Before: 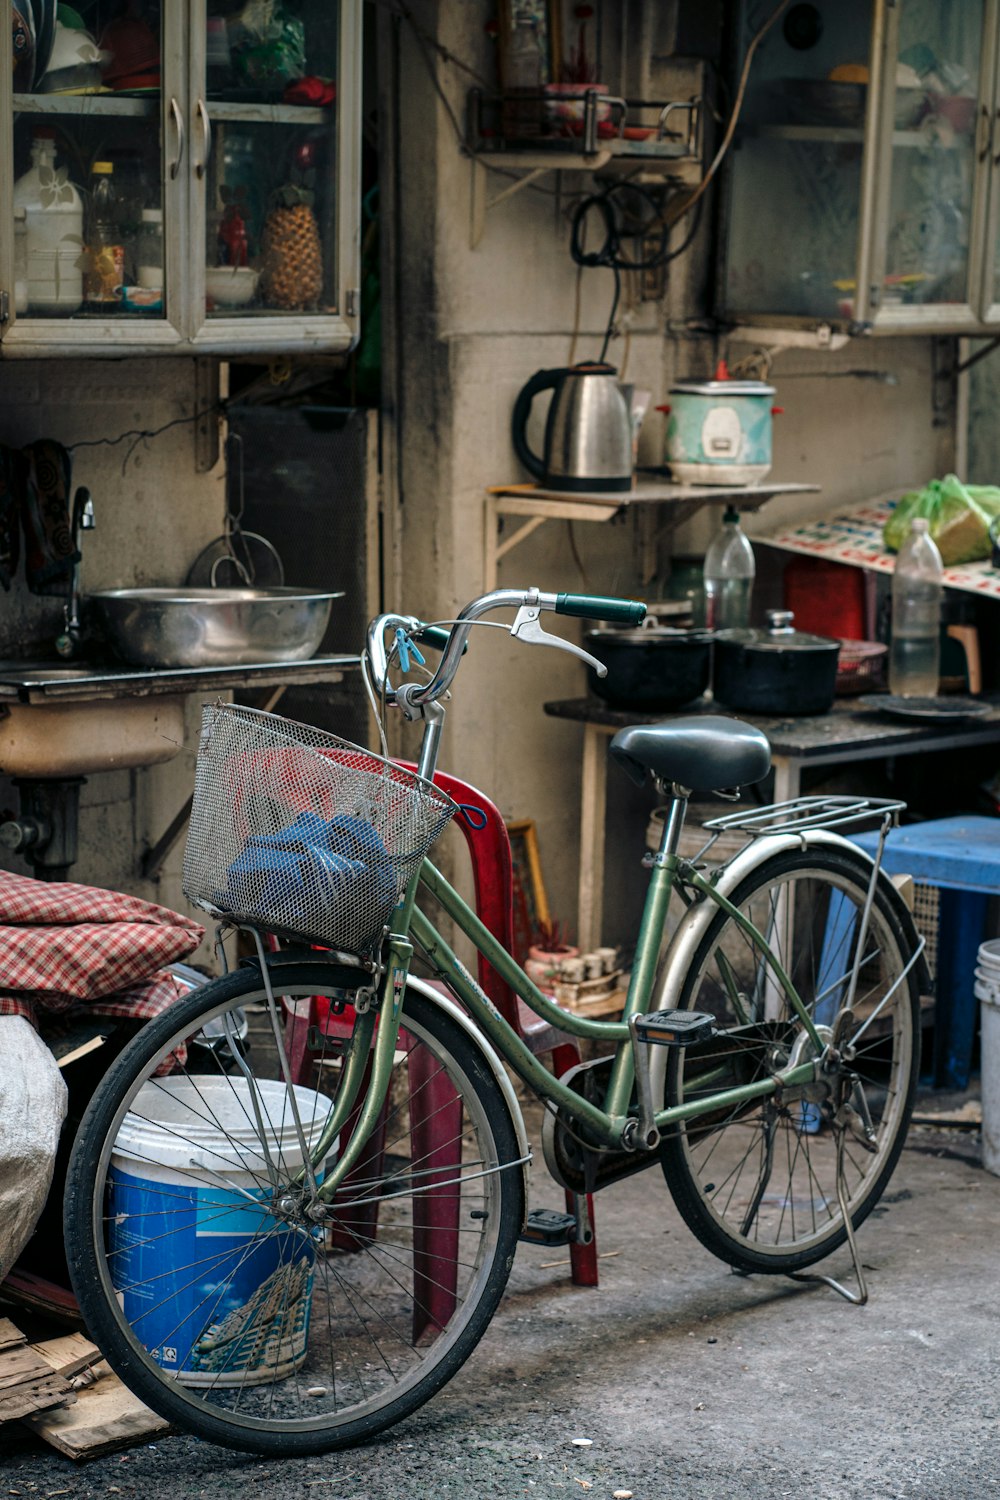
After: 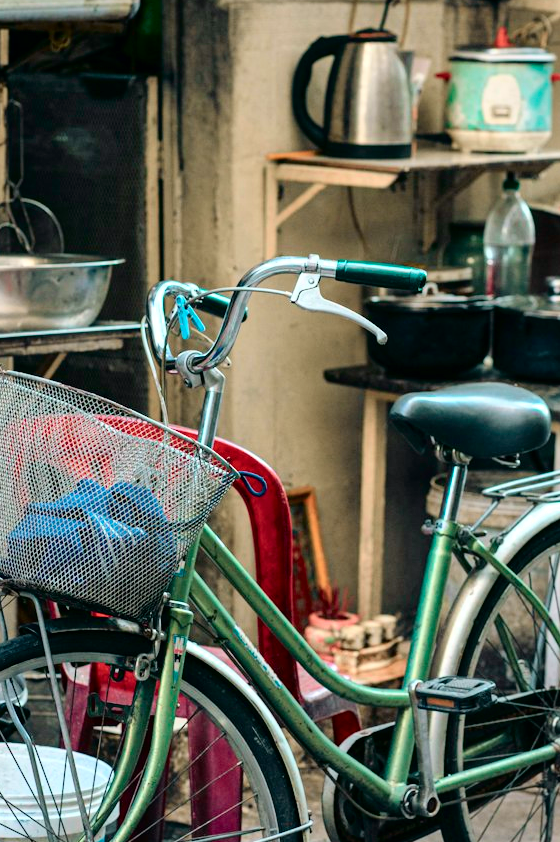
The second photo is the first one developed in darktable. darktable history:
shadows and highlights: soften with gaussian
crop and rotate: left 22.032%, top 22.255%, right 21.959%, bottom 21.58%
tone curve: curves: ch0 [(0, 0) (0.051, 0.027) (0.096, 0.071) (0.219, 0.248) (0.428, 0.52) (0.596, 0.713) (0.727, 0.823) (0.859, 0.924) (1, 1)]; ch1 [(0, 0) (0.1, 0.038) (0.318, 0.221) (0.413, 0.325) (0.454, 0.41) (0.493, 0.478) (0.503, 0.501) (0.516, 0.515) (0.548, 0.575) (0.561, 0.596) (0.594, 0.647) (0.666, 0.701) (1, 1)]; ch2 [(0, 0) (0.453, 0.44) (0.479, 0.476) (0.504, 0.5) (0.52, 0.526) (0.557, 0.585) (0.583, 0.608) (0.824, 0.815) (1, 1)], color space Lab, independent channels, preserve colors none
exposure: exposure 0.16 EV, compensate exposure bias true, compensate highlight preservation false
